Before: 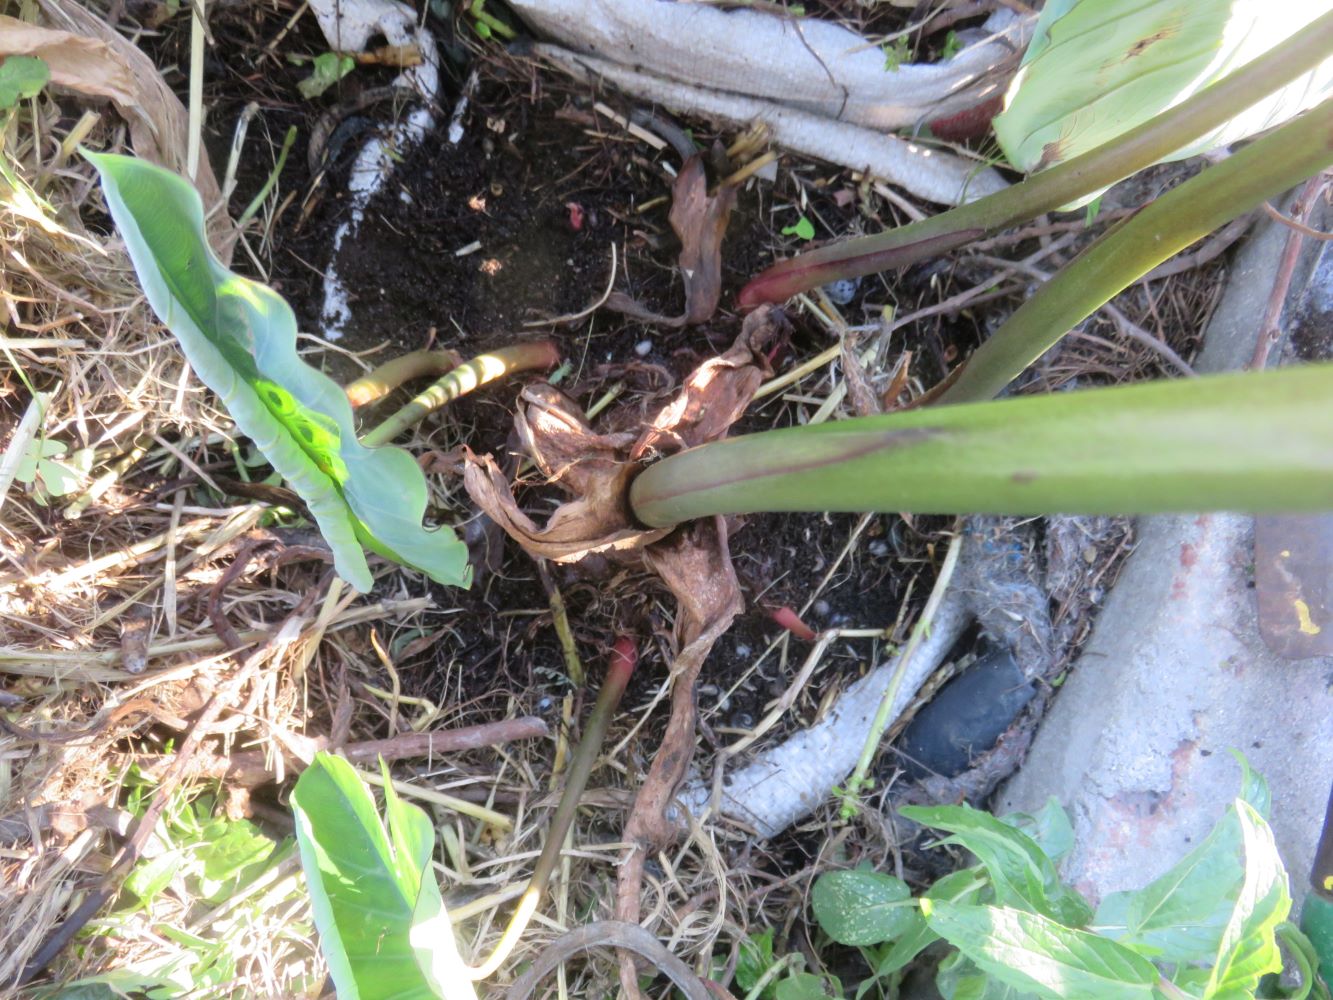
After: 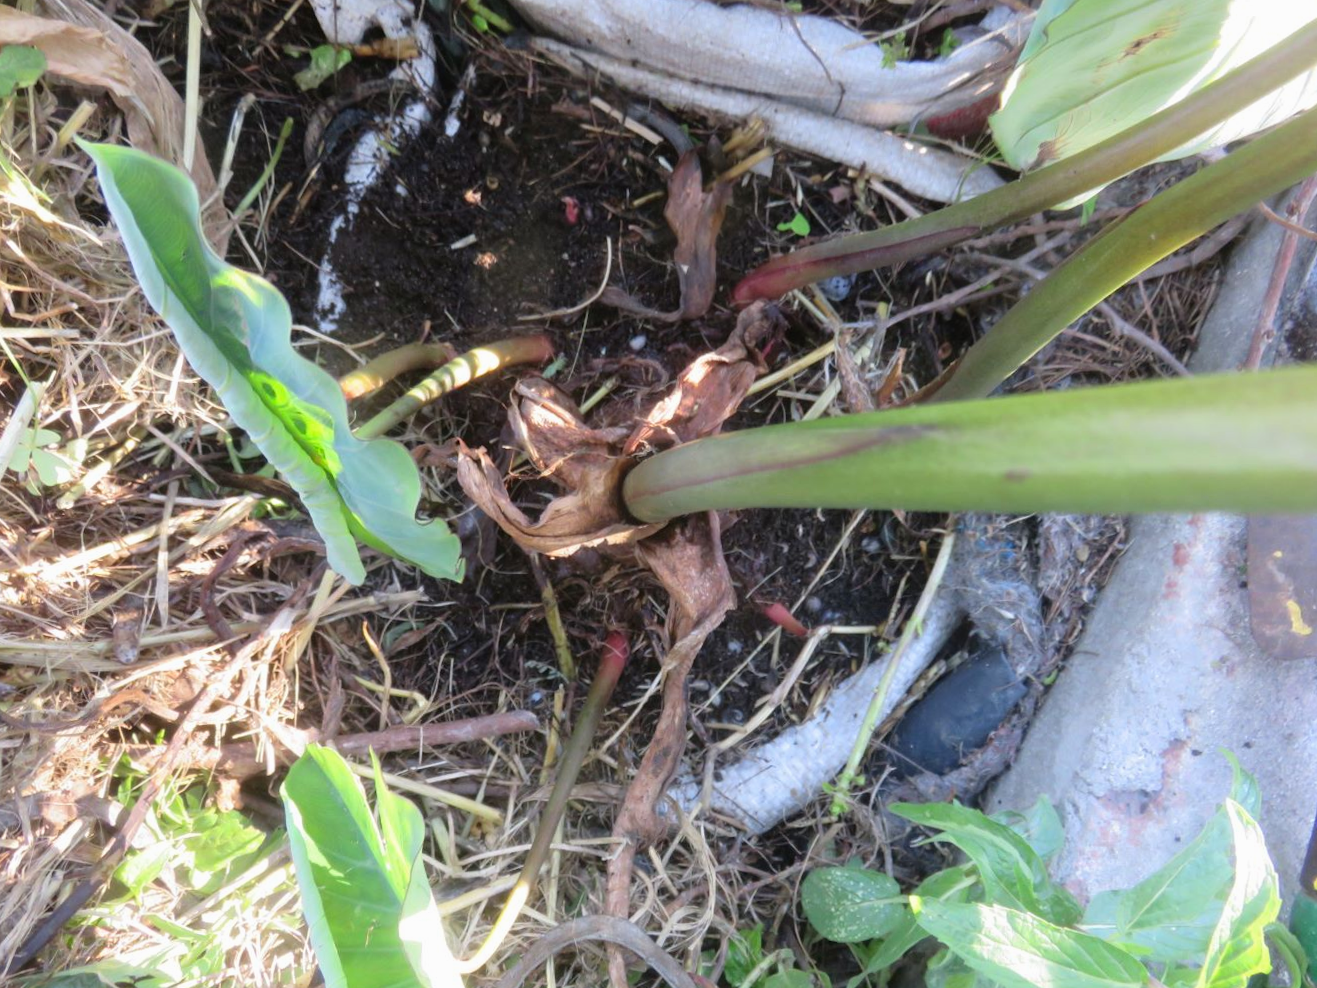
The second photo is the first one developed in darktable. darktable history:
crop and rotate: angle -0.5°
contrast brightness saturation: contrast -0.02, brightness -0.01, saturation 0.03
